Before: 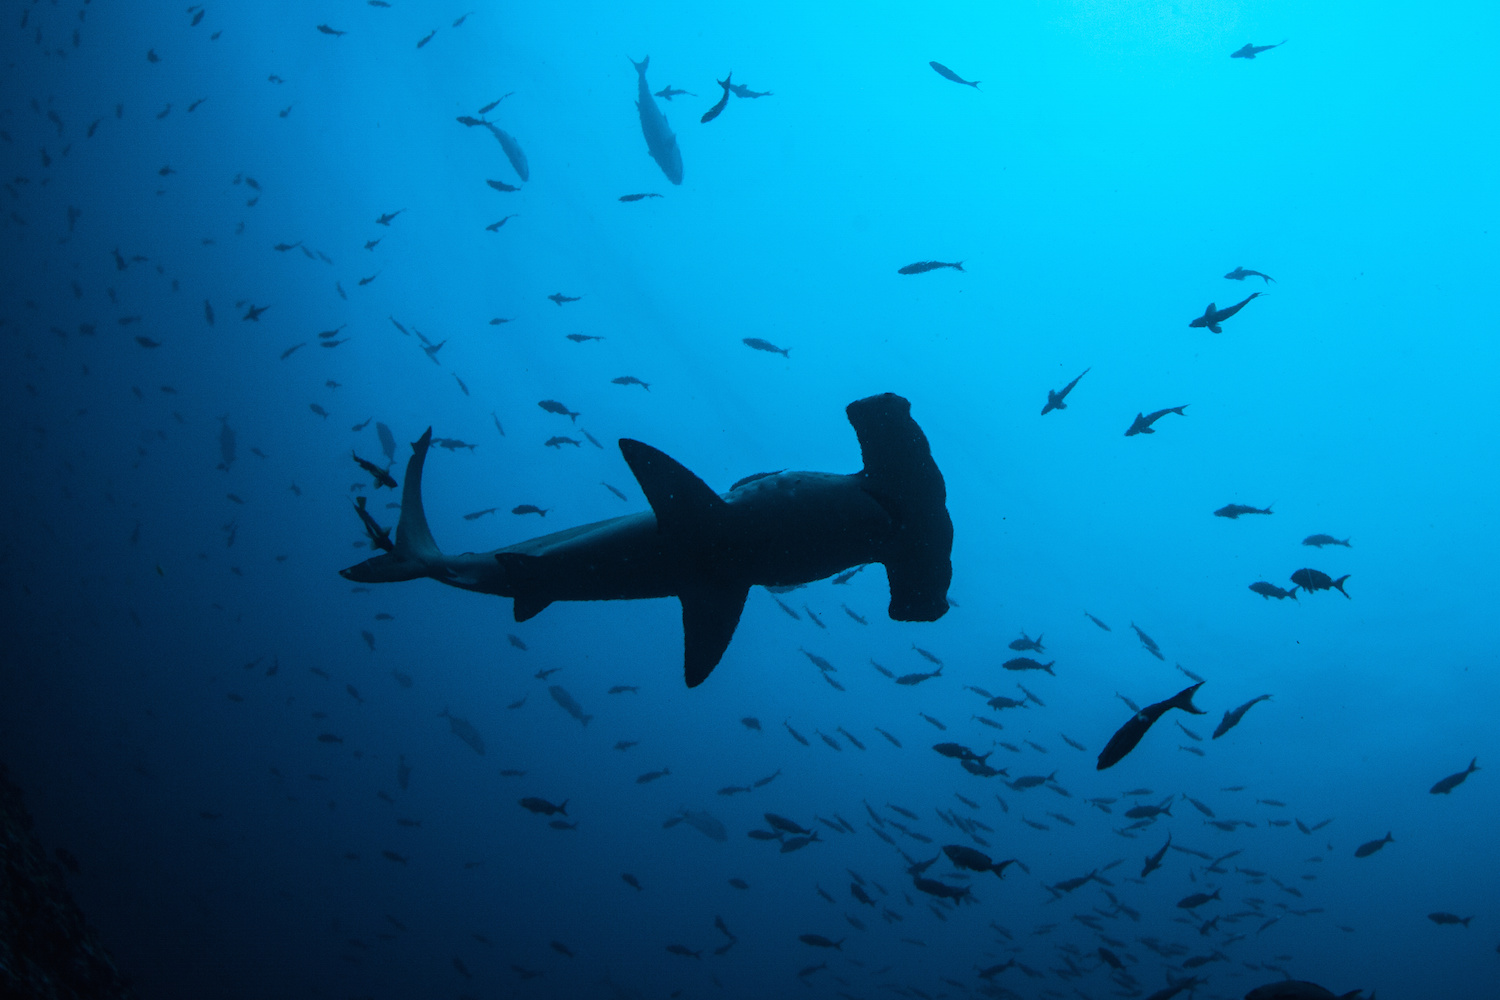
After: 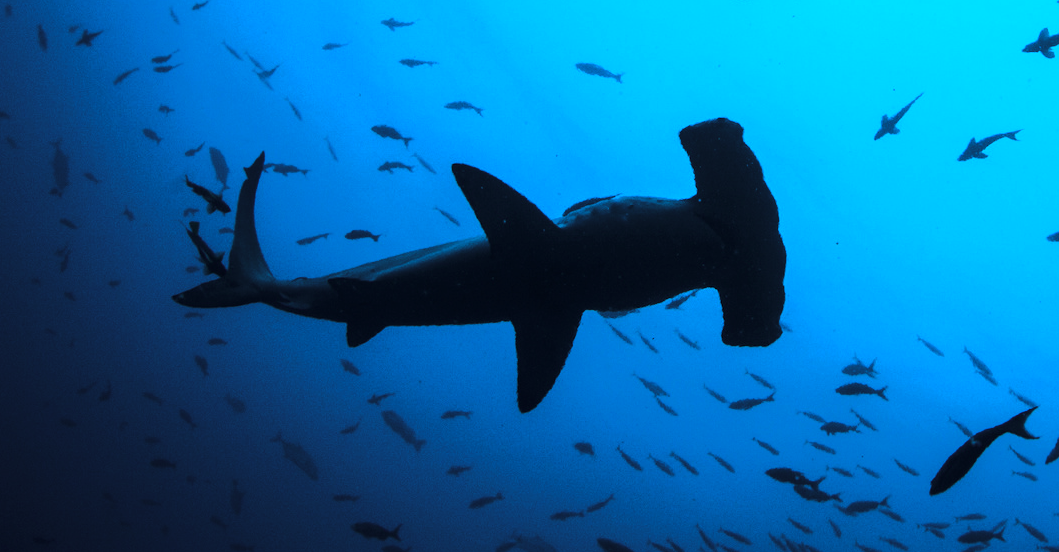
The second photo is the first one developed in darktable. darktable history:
crop: left 11.152%, top 27.527%, right 18.241%, bottom 17.243%
color calibration: gray › normalize channels true, illuminant as shot in camera, x 0.363, y 0.386, temperature 4536.17 K, gamut compression 0.008
tone curve: curves: ch0 [(0, 0) (0.081, 0.044) (0.192, 0.125) (0.283, 0.238) (0.416, 0.449) (0.495, 0.524) (0.661, 0.756) (0.788, 0.87) (1, 0.951)]; ch1 [(0, 0) (0.161, 0.092) (0.35, 0.33) (0.392, 0.392) (0.427, 0.426) (0.479, 0.472) (0.505, 0.497) (0.521, 0.524) (0.567, 0.56) (0.583, 0.592) (0.625, 0.627) (0.678, 0.733) (1, 1)]; ch2 [(0, 0) (0.346, 0.362) (0.404, 0.427) (0.502, 0.499) (0.531, 0.523) (0.544, 0.561) (0.58, 0.59) (0.629, 0.642) (0.717, 0.678) (1, 1)], color space Lab, linked channels, preserve colors none
